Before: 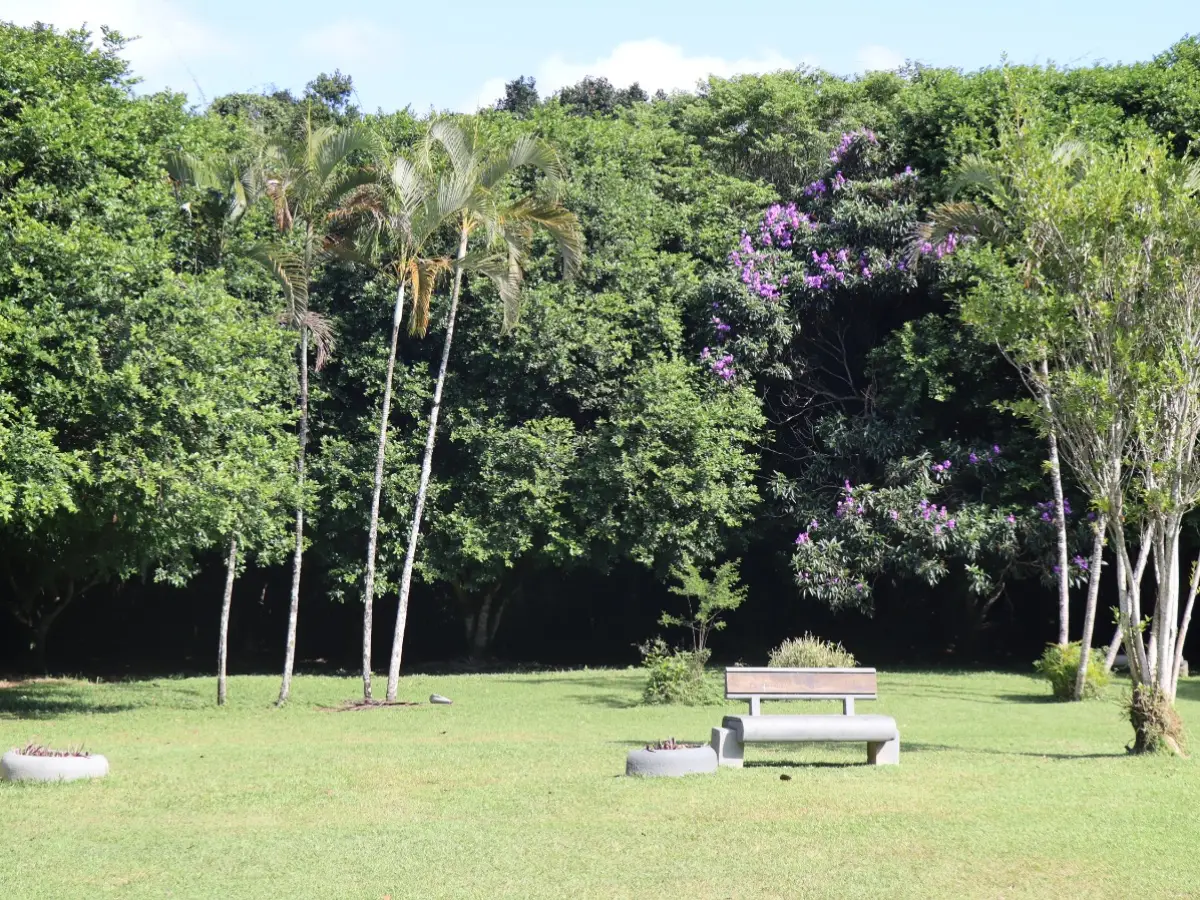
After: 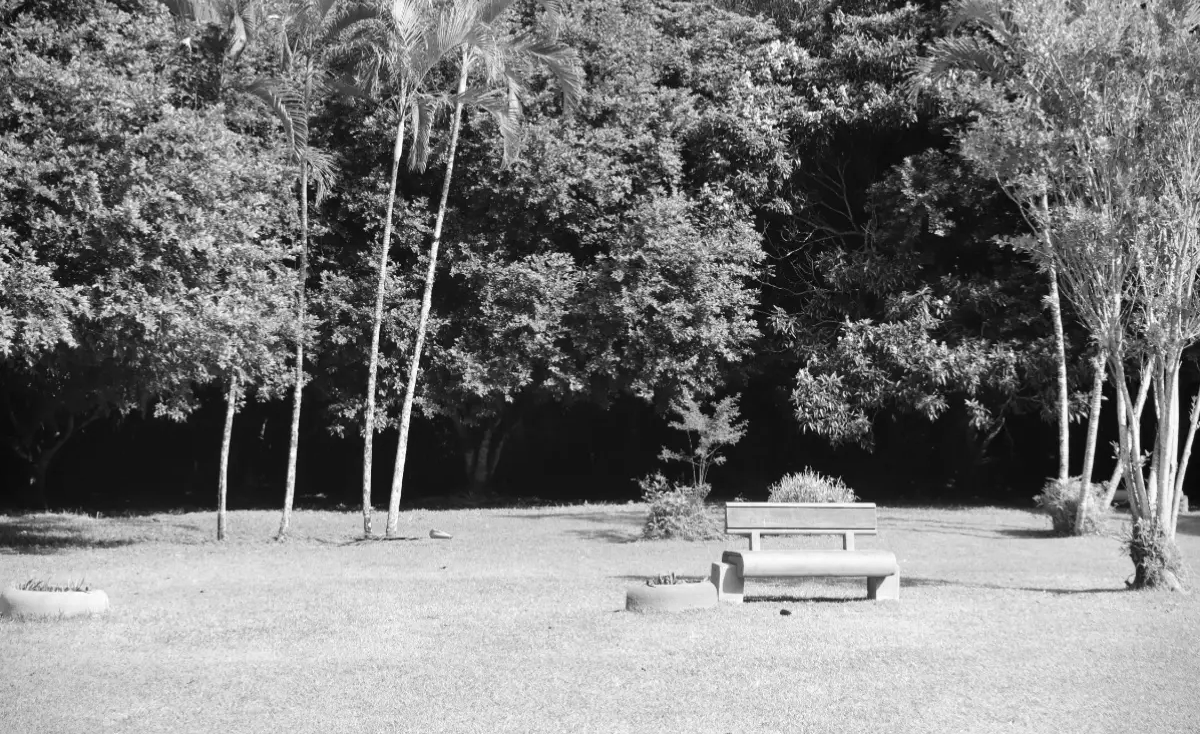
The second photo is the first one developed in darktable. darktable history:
crop and rotate: top 18.424%
color zones: curves: ch0 [(0.002, 0.593) (0.143, 0.417) (0.285, 0.541) (0.455, 0.289) (0.608, 0.327) (0.727, 0.283) (0.869, 0.571) (1, 0.603)]; ch1 [(0, 0) (0.143, 0) (0.286, 0) (0.429, 0) (0.571, 0) (0.714, 0) (0.857, 0)]
vignetting: fall-off start 91.52%
